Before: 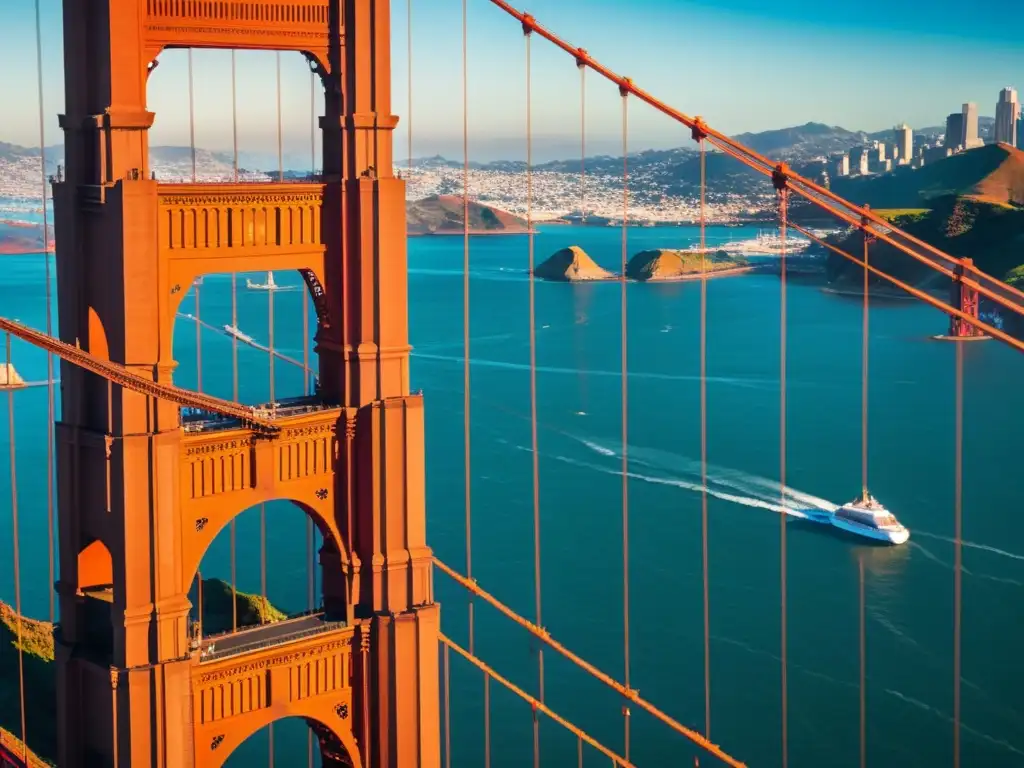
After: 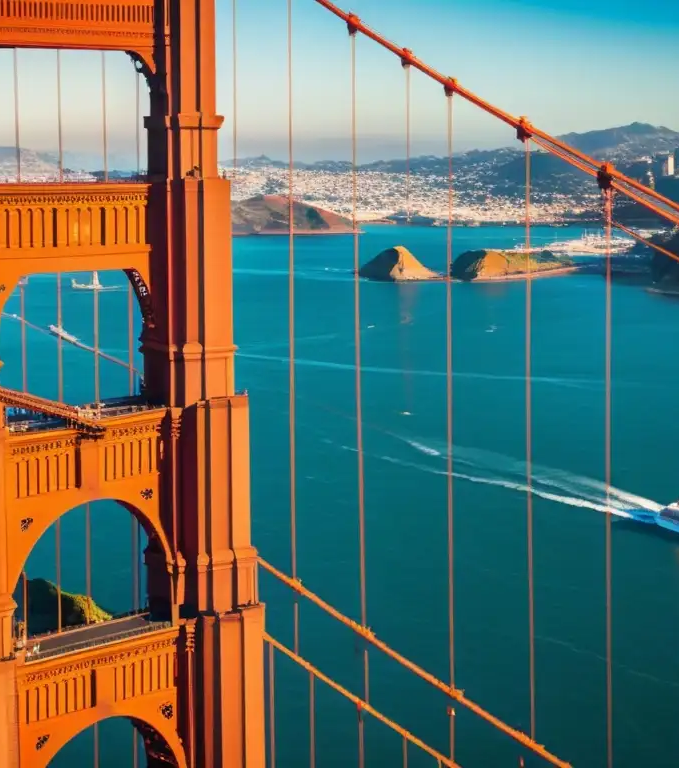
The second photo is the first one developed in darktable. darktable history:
crop: left 17.091%, right 16.538%
